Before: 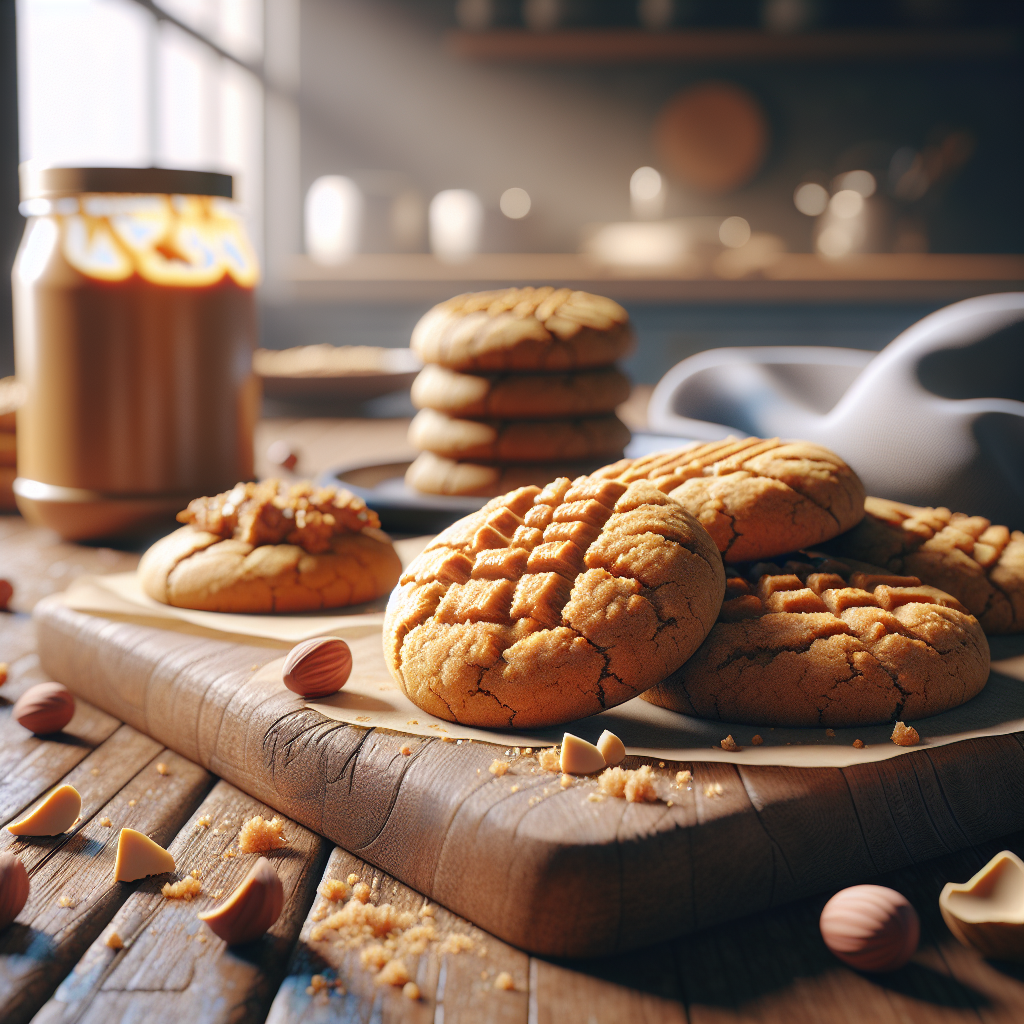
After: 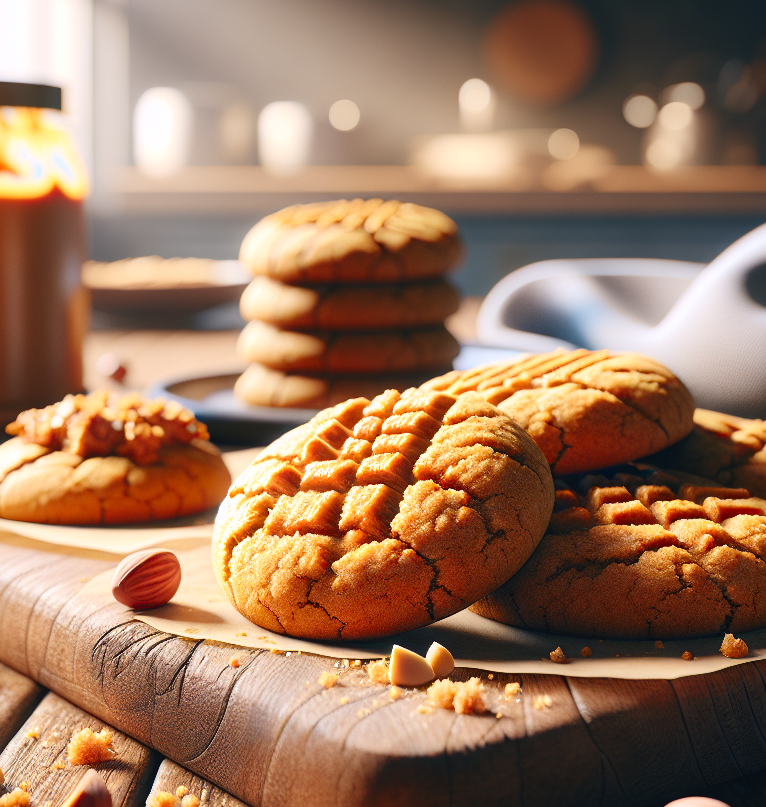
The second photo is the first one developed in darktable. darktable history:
crop: left 16.768%, top 8.653%, right 8.362%, bottom 12.485%
contrast brightness saturation: contrast 0.23, brightness 0.1, saturation 0.29
